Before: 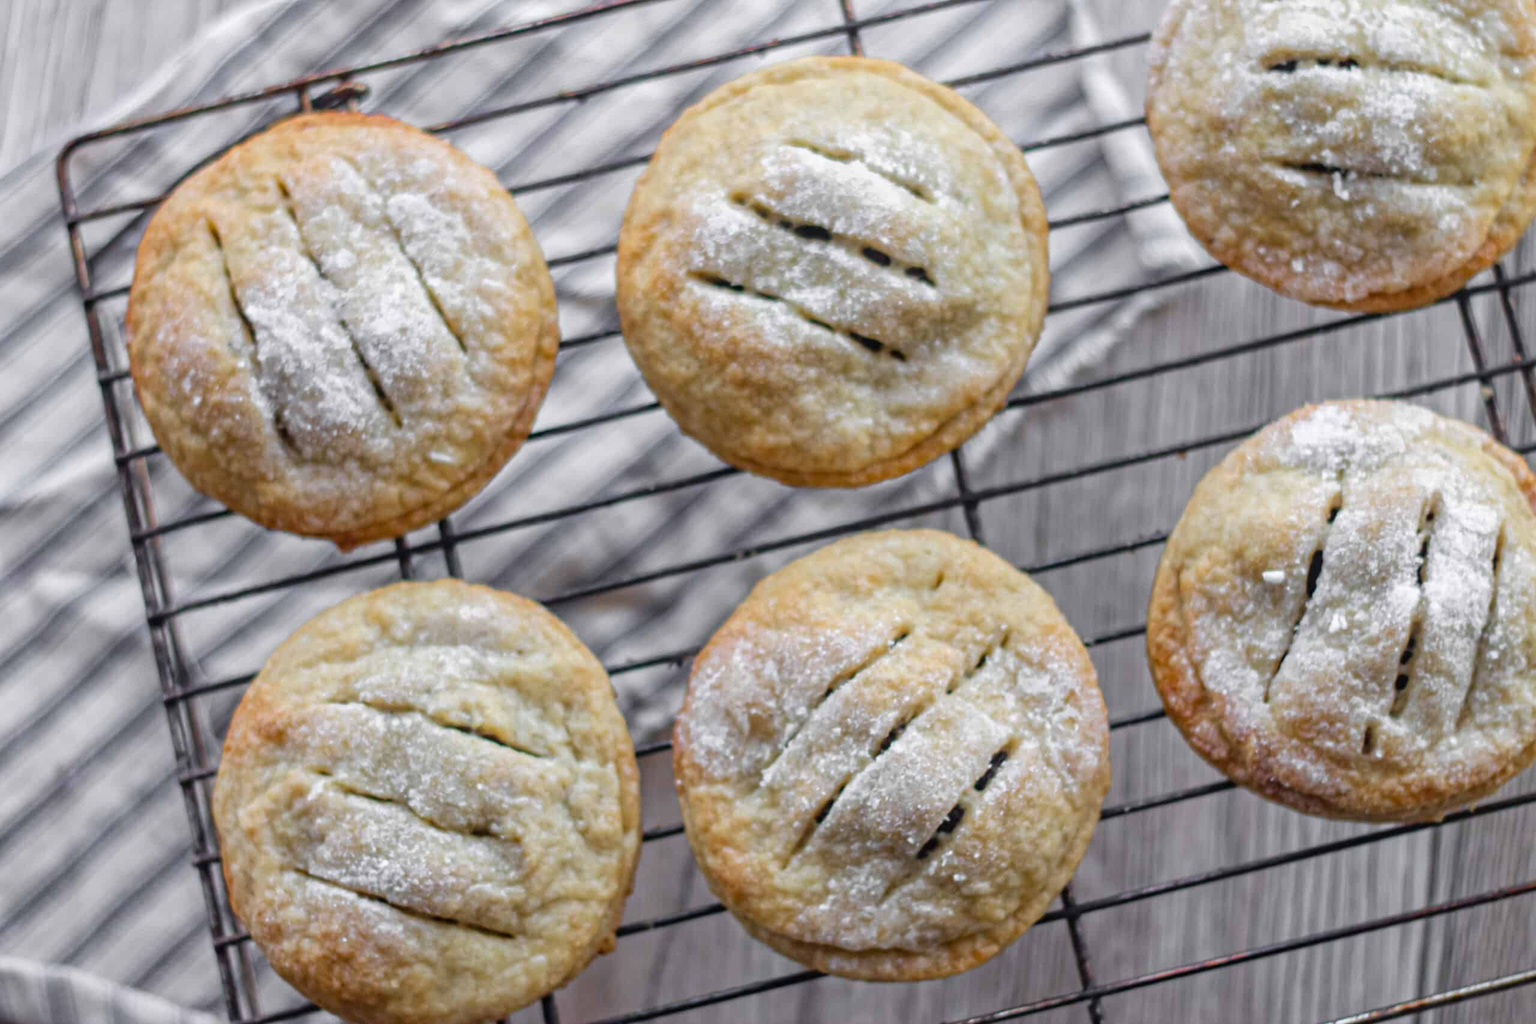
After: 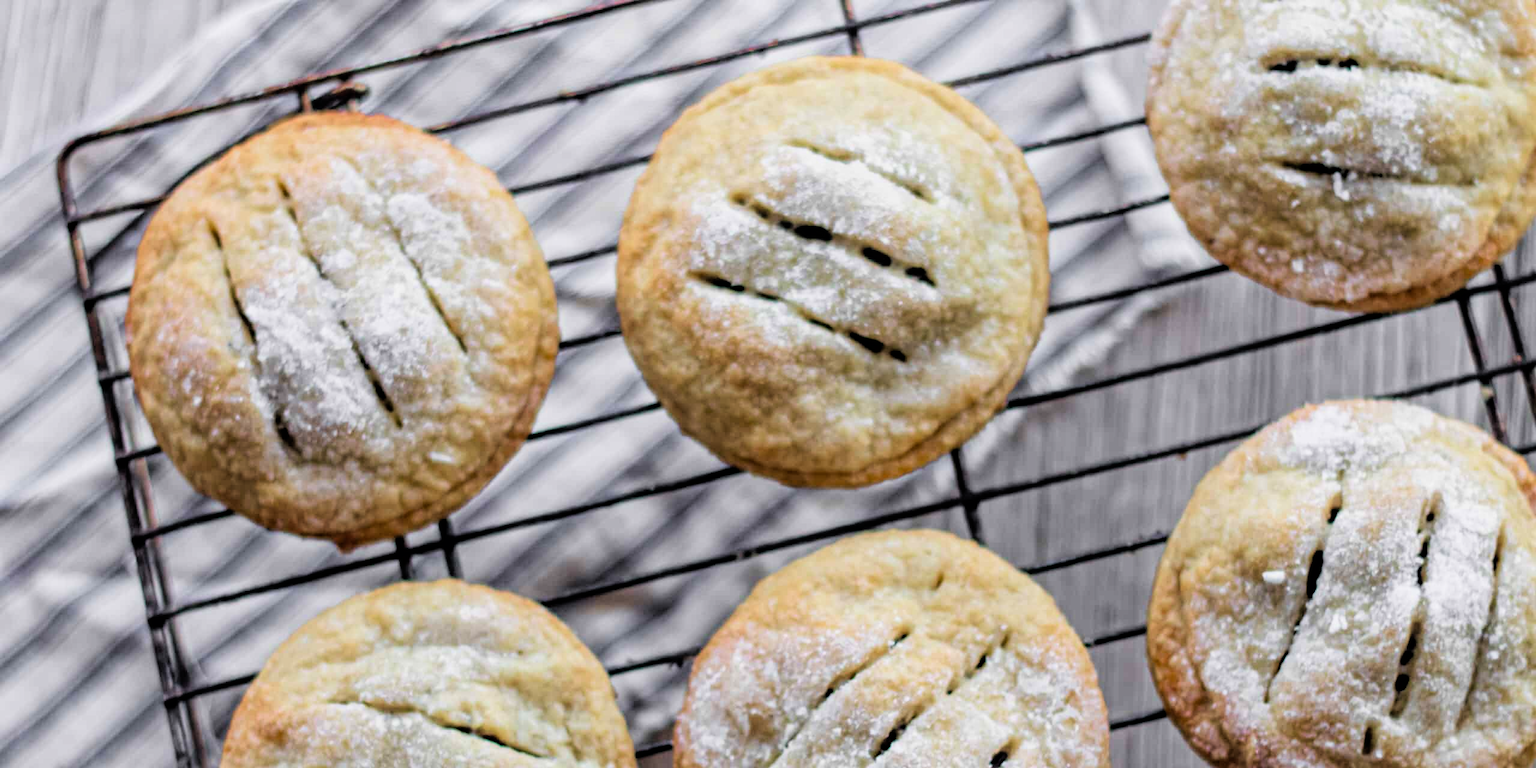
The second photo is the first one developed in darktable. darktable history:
filmic rgb: black relative exposure -4.07 EV, white relative exposure 2.98 EV, hardness 3.01, contrast 1.401
crop: bottom 24.985%
velvia: on, module defaults
